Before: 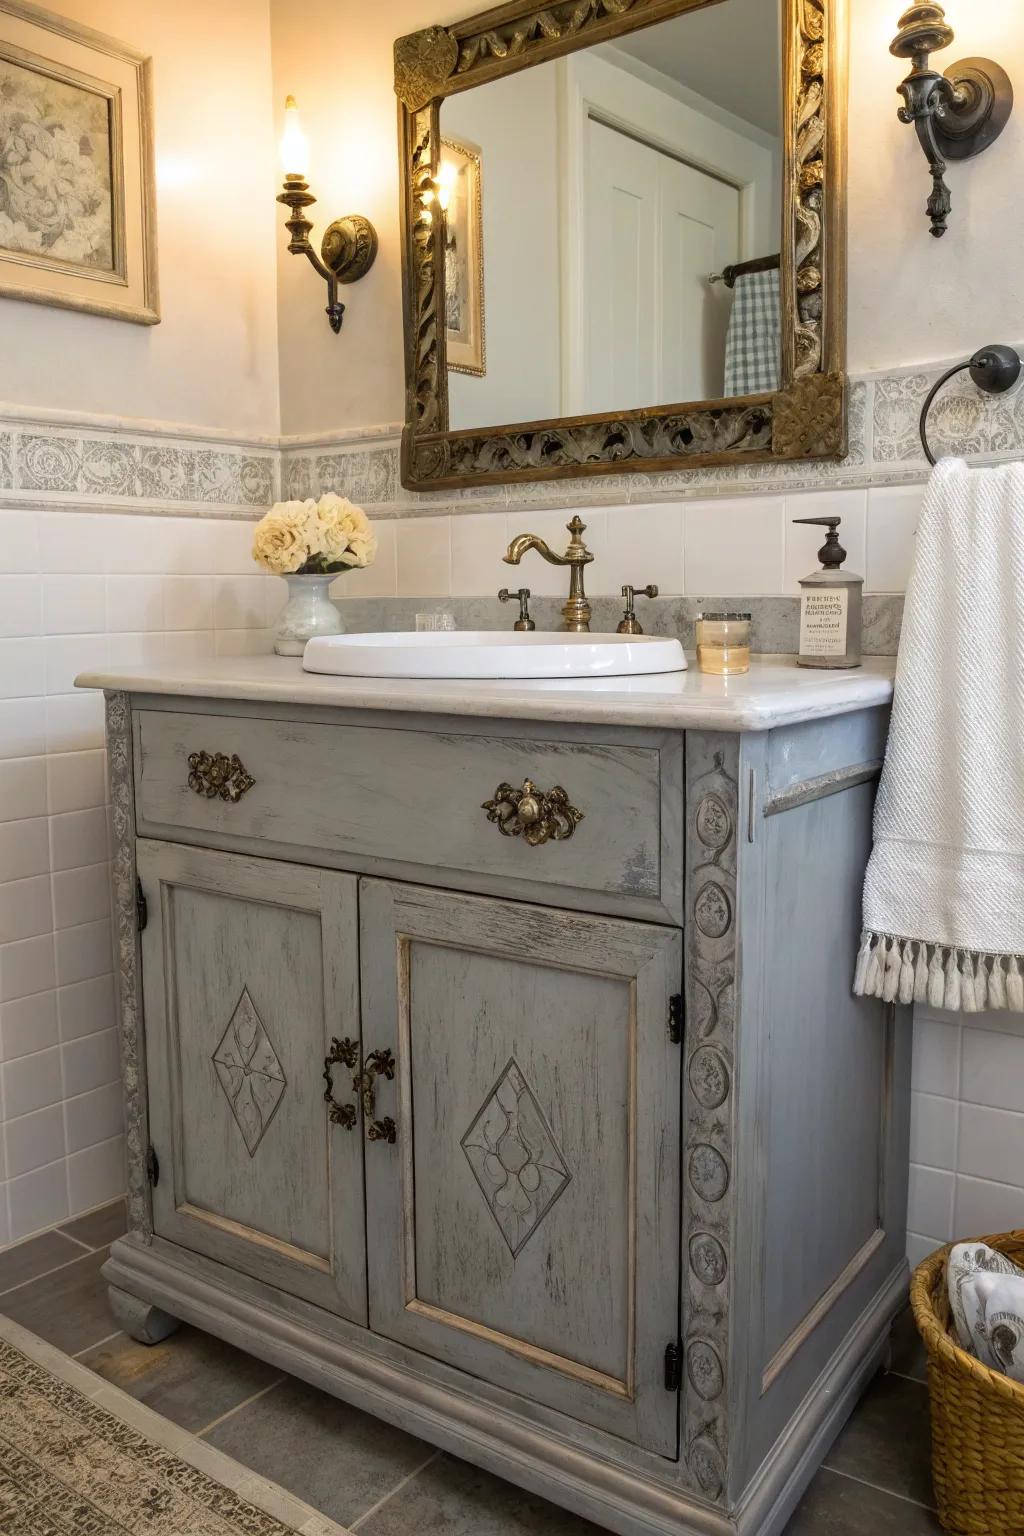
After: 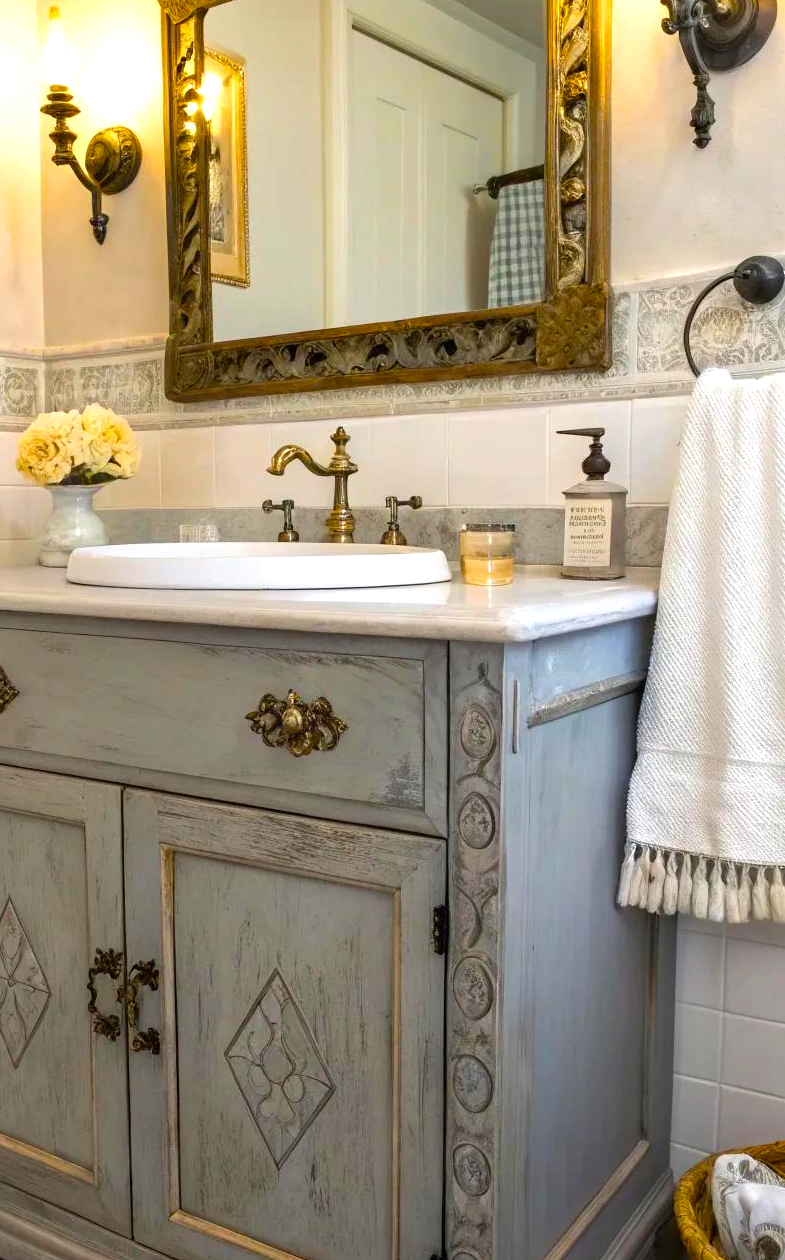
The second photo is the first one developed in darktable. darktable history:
color balance rgb: perceptual saturation grading › global saturation 36%, perceptual brilliance grading › global brilliance 10%, global vibrance 20%
crop: left 23.095%, top 5.827%, bottom 11.854%
